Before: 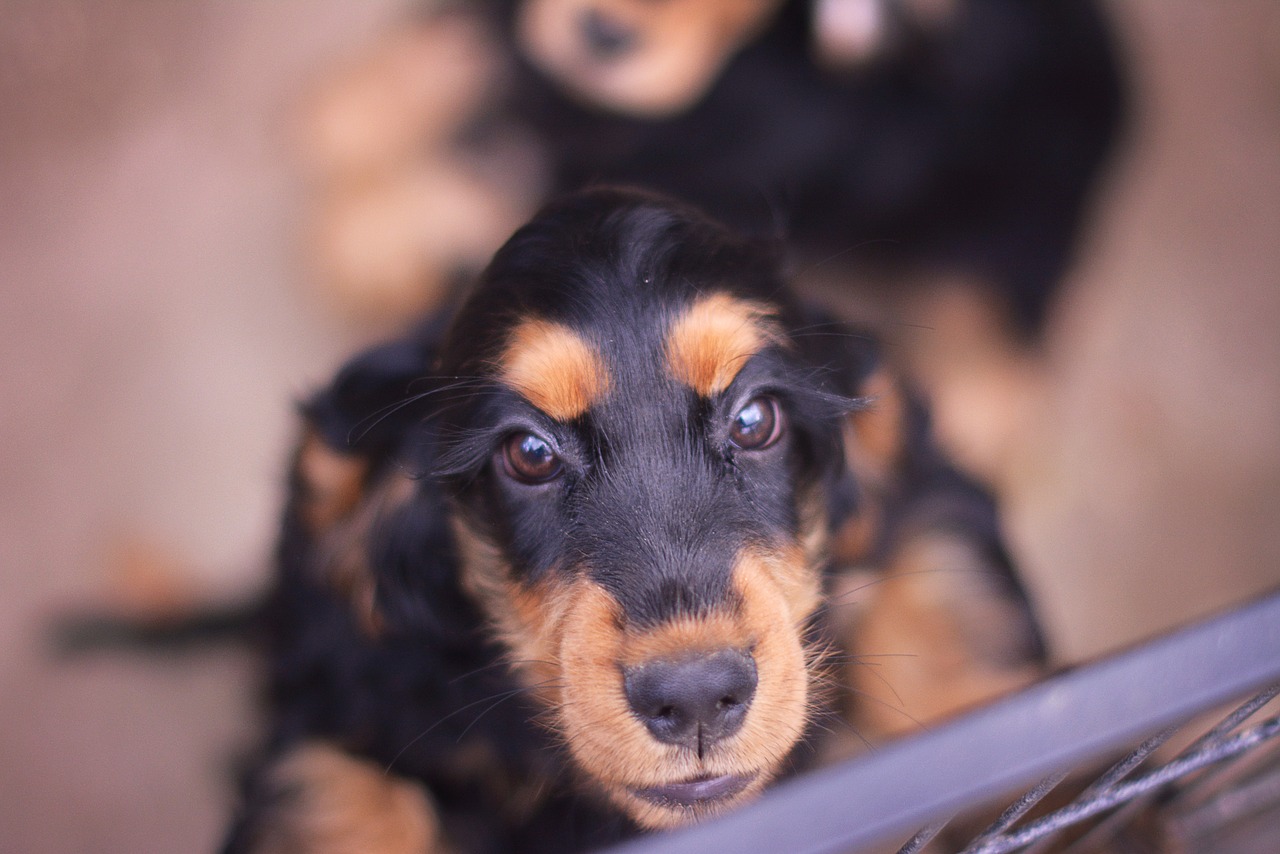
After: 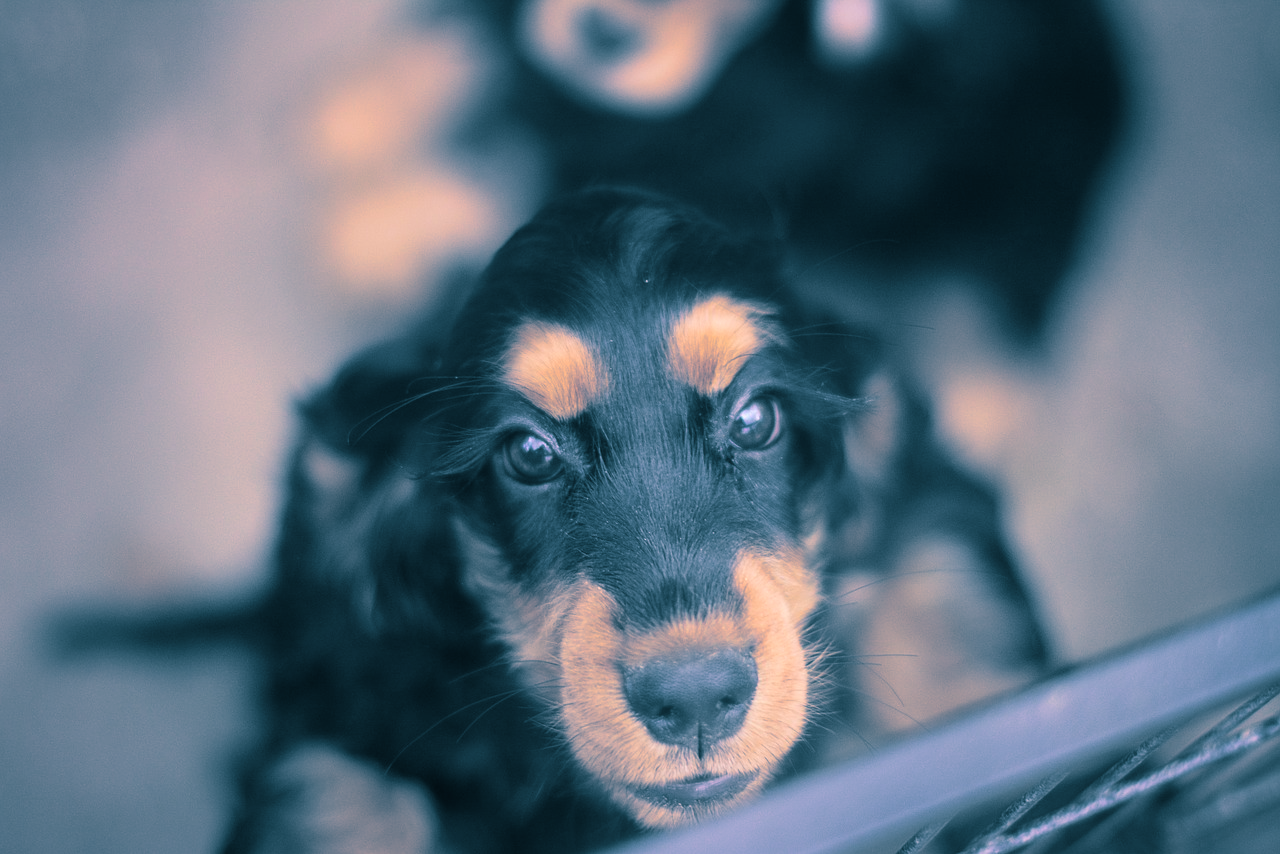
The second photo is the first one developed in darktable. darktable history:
bloom: on, module defaults
split-toning: shadows › hue 212.4°, balance -70
